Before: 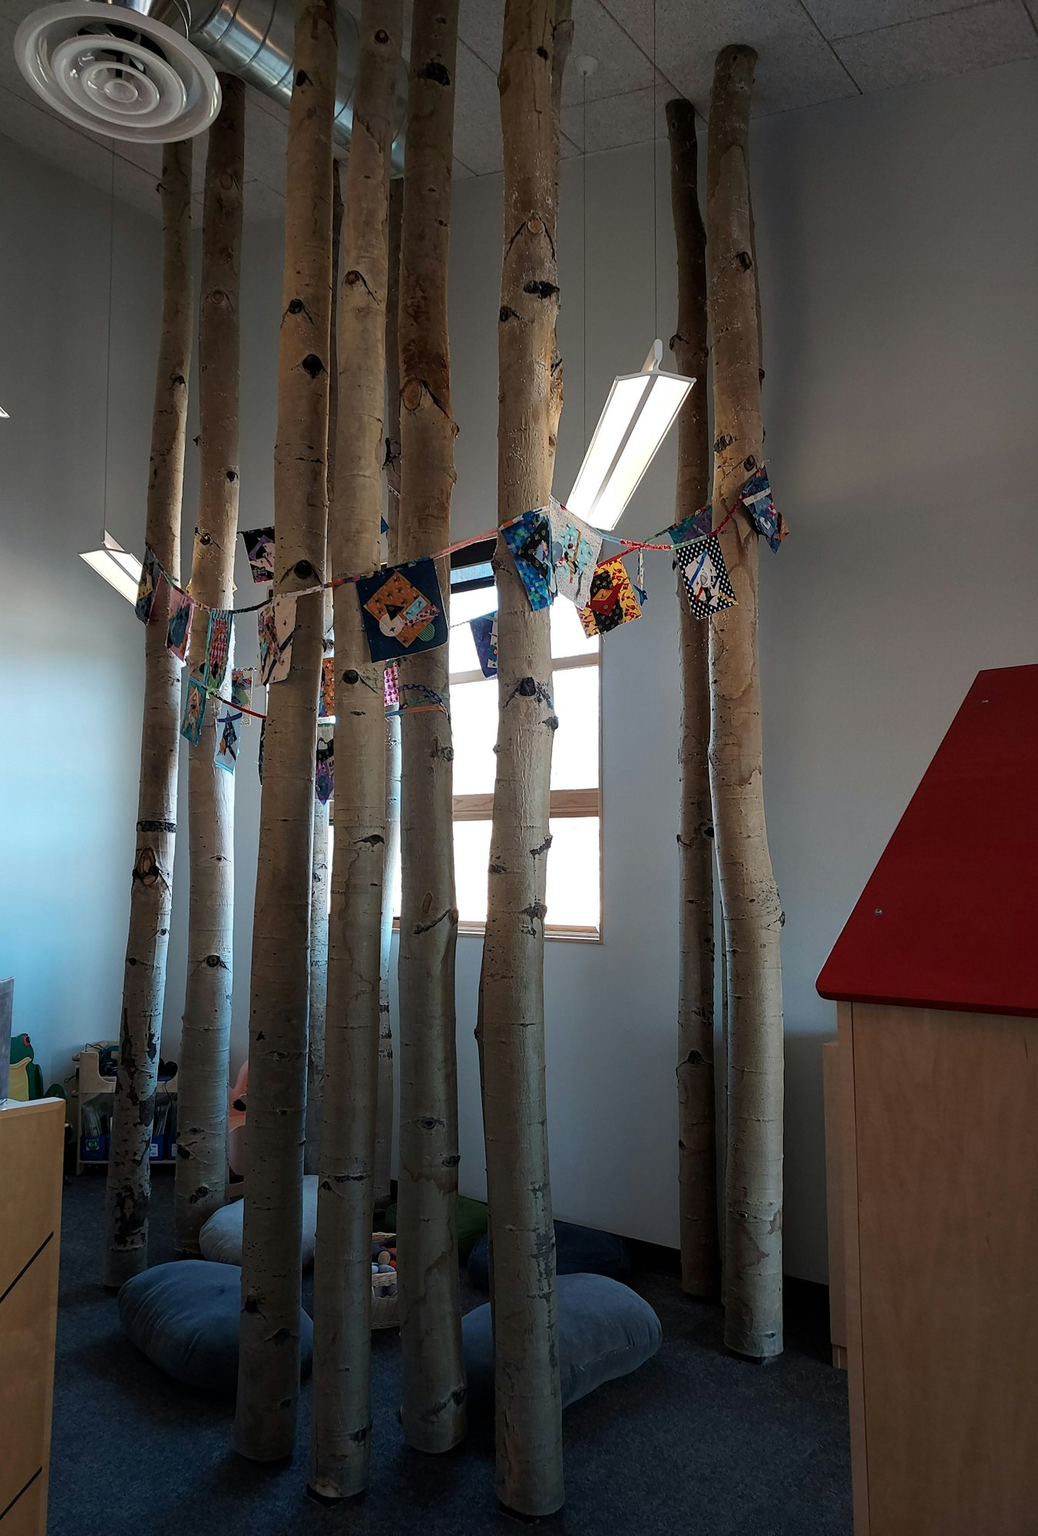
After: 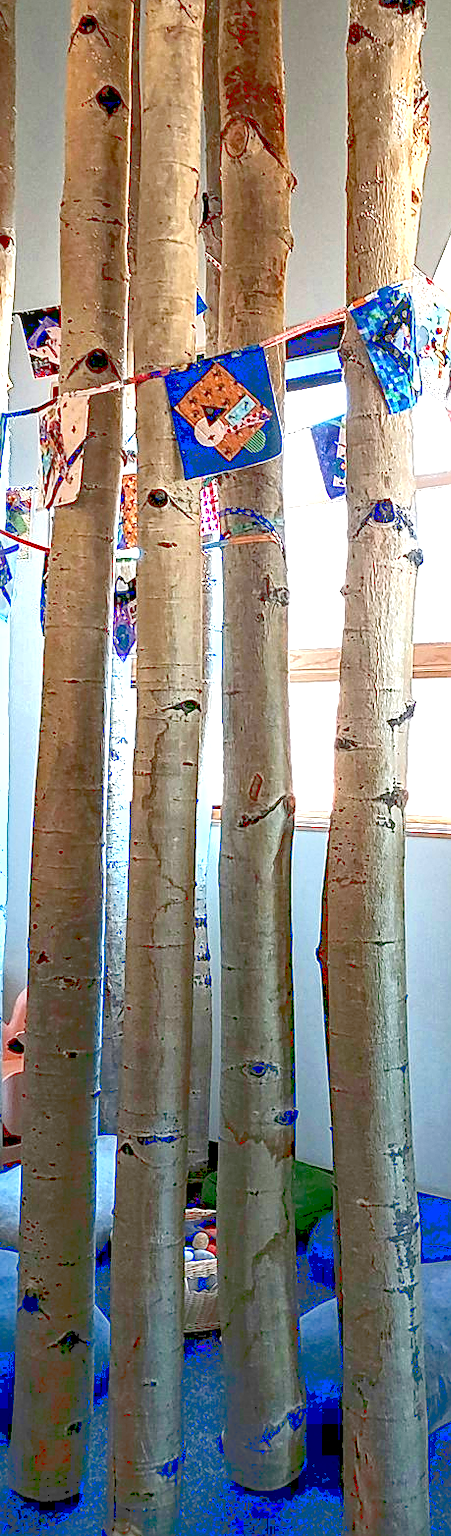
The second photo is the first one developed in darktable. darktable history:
shadows and highlights: shadows 1.4, highlights 41.07
crop and rotate: left 21.902%, top 18.748%, right 44.008%, bottom 3.002%
local contrast: detail 150%
tone curve: curves: ch0 [(0, 0) (0.003, 0.278) (0.011, 0.282) (0.025, 0.282) (0.044, 0.29) (0.069, 0.295) (0.1, 0.306) (0.136, 0.316) (0.177, 0.33) (0.224, 0.358) (0.277, 0.403) (0.335, 0.451) (0.399, 0.505) (0.468, 0.558) (0.543, 0.611) (0.623, 0.679) (0.709, 0.751) (0.801, 0.815) (0.898, 0.863) (1, 1)], color space Lab, linked channels, preserve colors none
sharpen: on, module defaults
exposure: black level correction 0.001, exposure 1.833 EV, compensate highlight preservation false
haze removal: strength 0.287, distance 0.256, compatibility mode true, adaptive false
